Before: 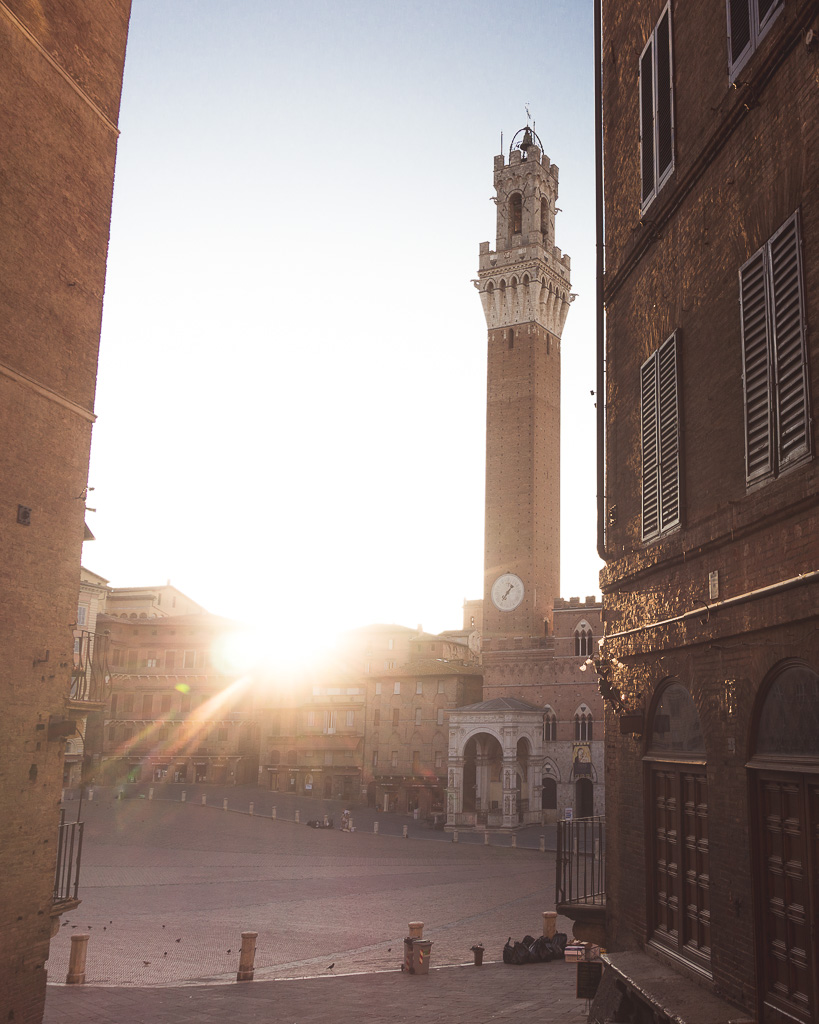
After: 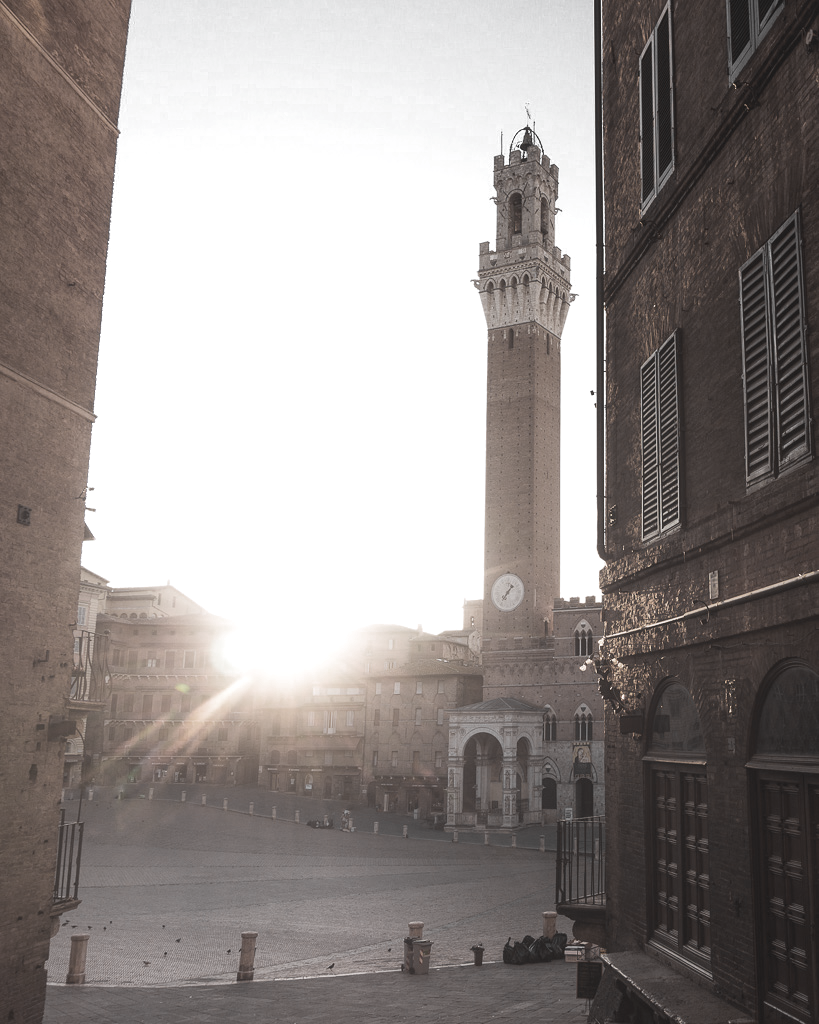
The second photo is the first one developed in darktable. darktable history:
exposure: compensate highlight preservation false
local contrast: highlights 100%, shadows 100%, detail 120%, midtone range 0.2
white balance: red 1.004, blue 1.024
color zones: curves: ch0 [(0, 0.613) (0.01, 0.613) (0.245, 0.448) (0.498, 0.529) (0.642, 0.665) (0.879, 0.777) (0.99, 0.613)]; ch1 [(0, 0.035) (0.121, 0.189) (0.259, 0.197) (0.415, 0.061) (0.589, 0.022) (0.732, 0.022) (0.857, 0.026) (0.991, 0.053)]
